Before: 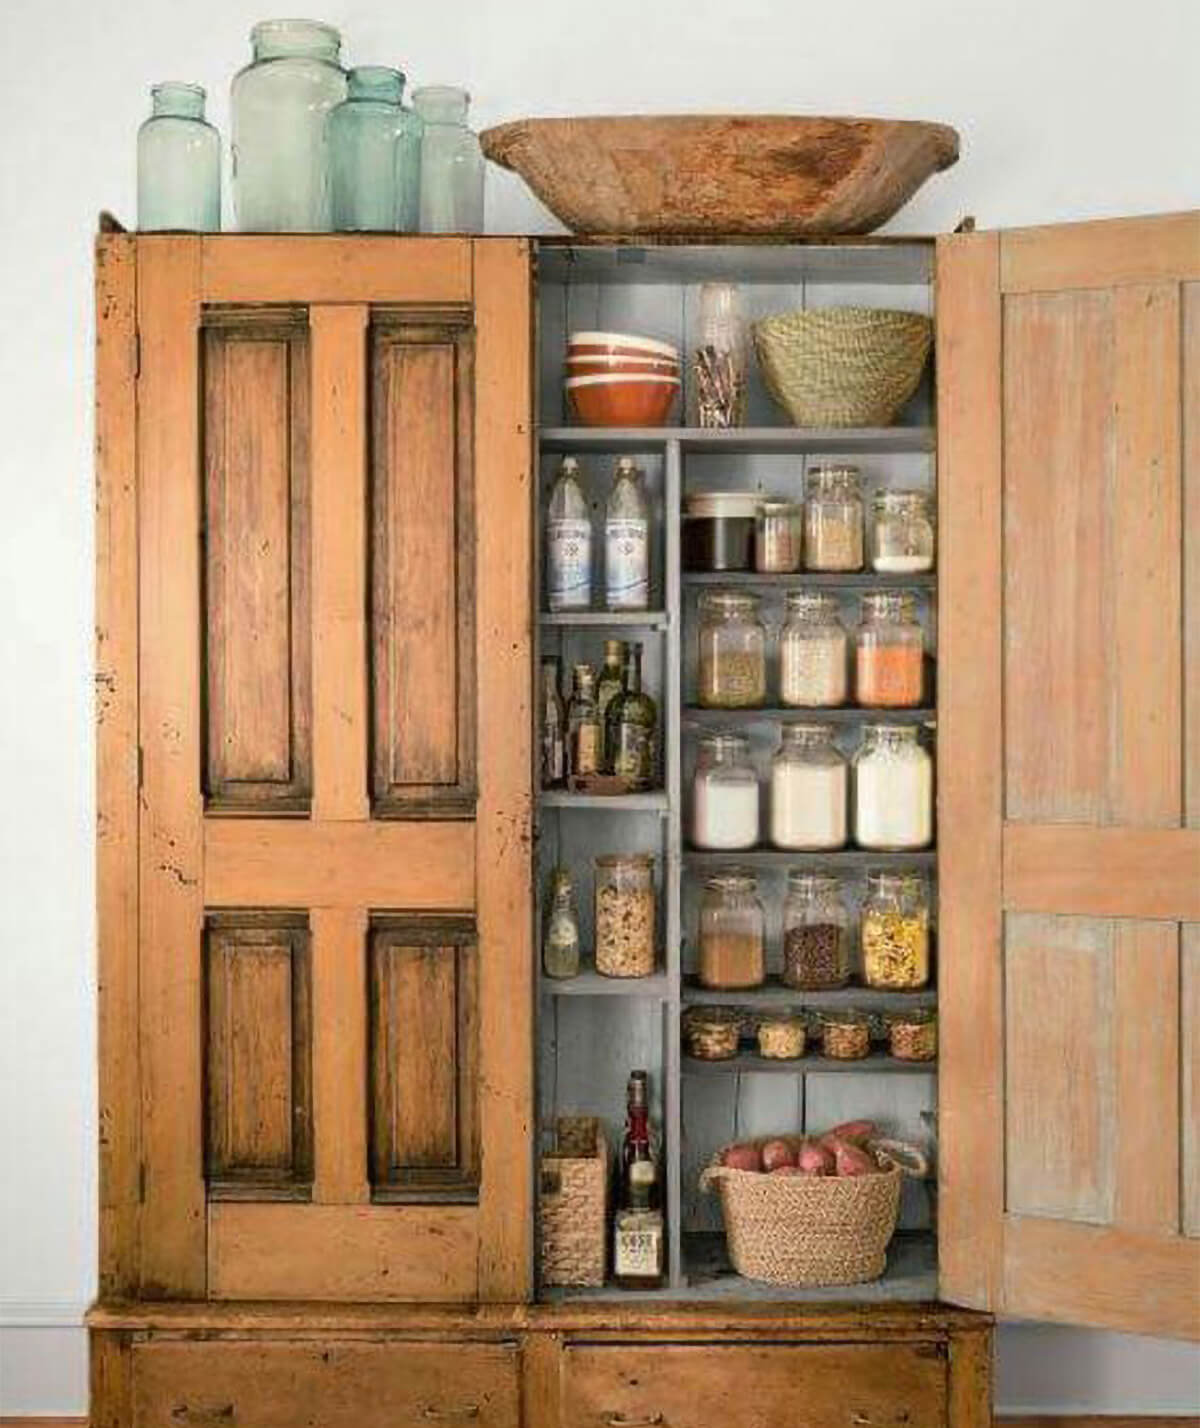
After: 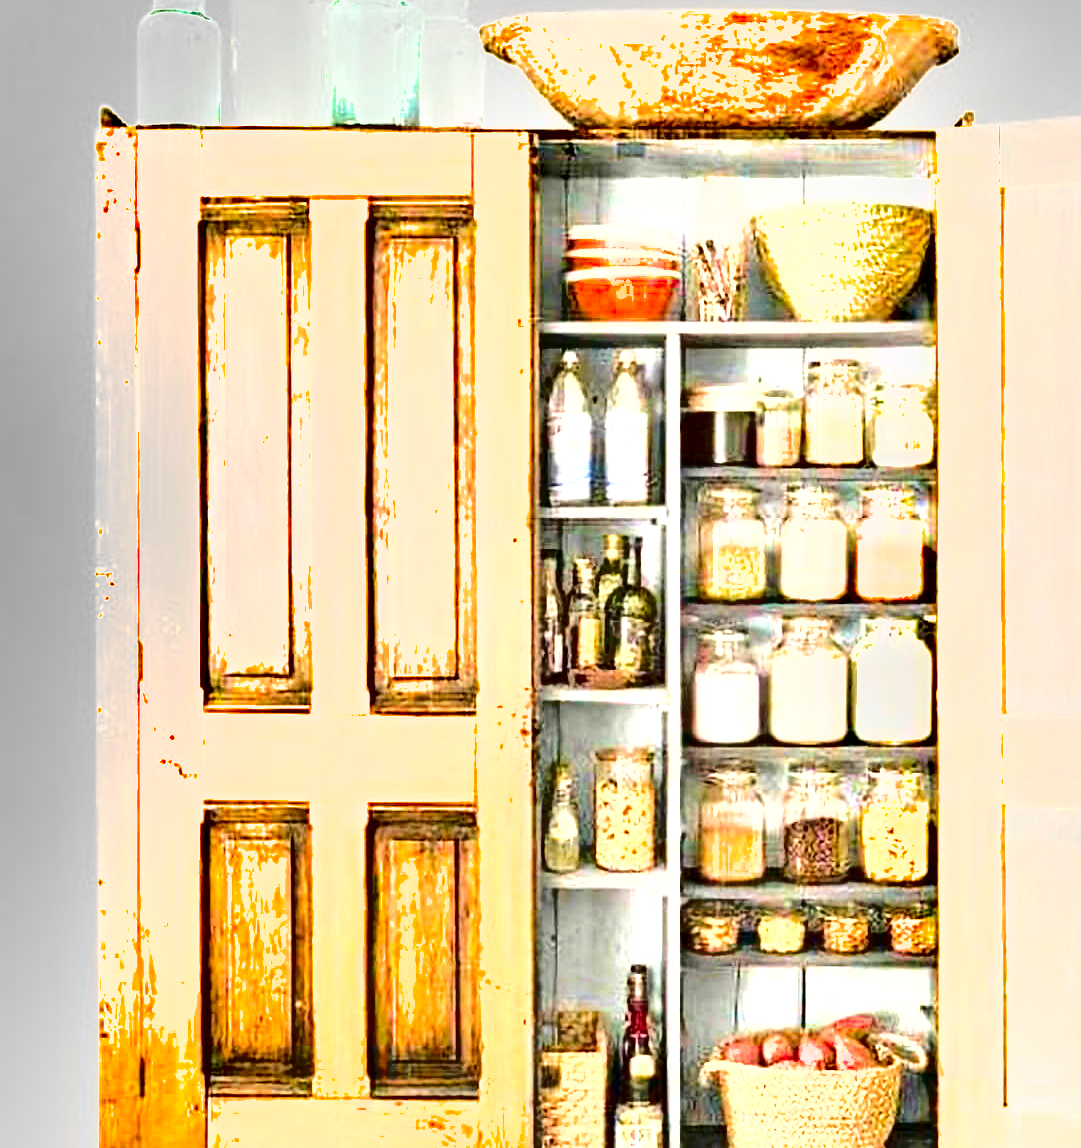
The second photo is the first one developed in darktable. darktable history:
crop: top 7.482%, right 9.888%, bottom 12.071%
tone curve: curves: ch0 [(0, 0) (0.003, 0.002) (0.011, 0.007) (0.025, 0.014) (0.044, 0.023) (0.069, 0.033) (0.1, 0.052) (0.136, 0.081) (0.177, 0.134) (0.224, 0.205) (0.277, 0.296) (0.335, 0.401) (0.399, 0.501) (0.468, 0.589) (0.543, 0.658) (0.623, 0.738) (0.709, 0.804) (0.801, 0.871) (0.898, 0.93) (1, 1)], color space Lab, independent channels, preserve colors none
tone equalizer: on, module defaults
exposure: black level correction 0, exposure 2.298 EV, compensate highlight preservation false
contrast brightness saturation: saturation 0.127
shadows and highlights: low approximation 0.01, soften with gaussian
haze removal: compatibility mode true, adaptive false
